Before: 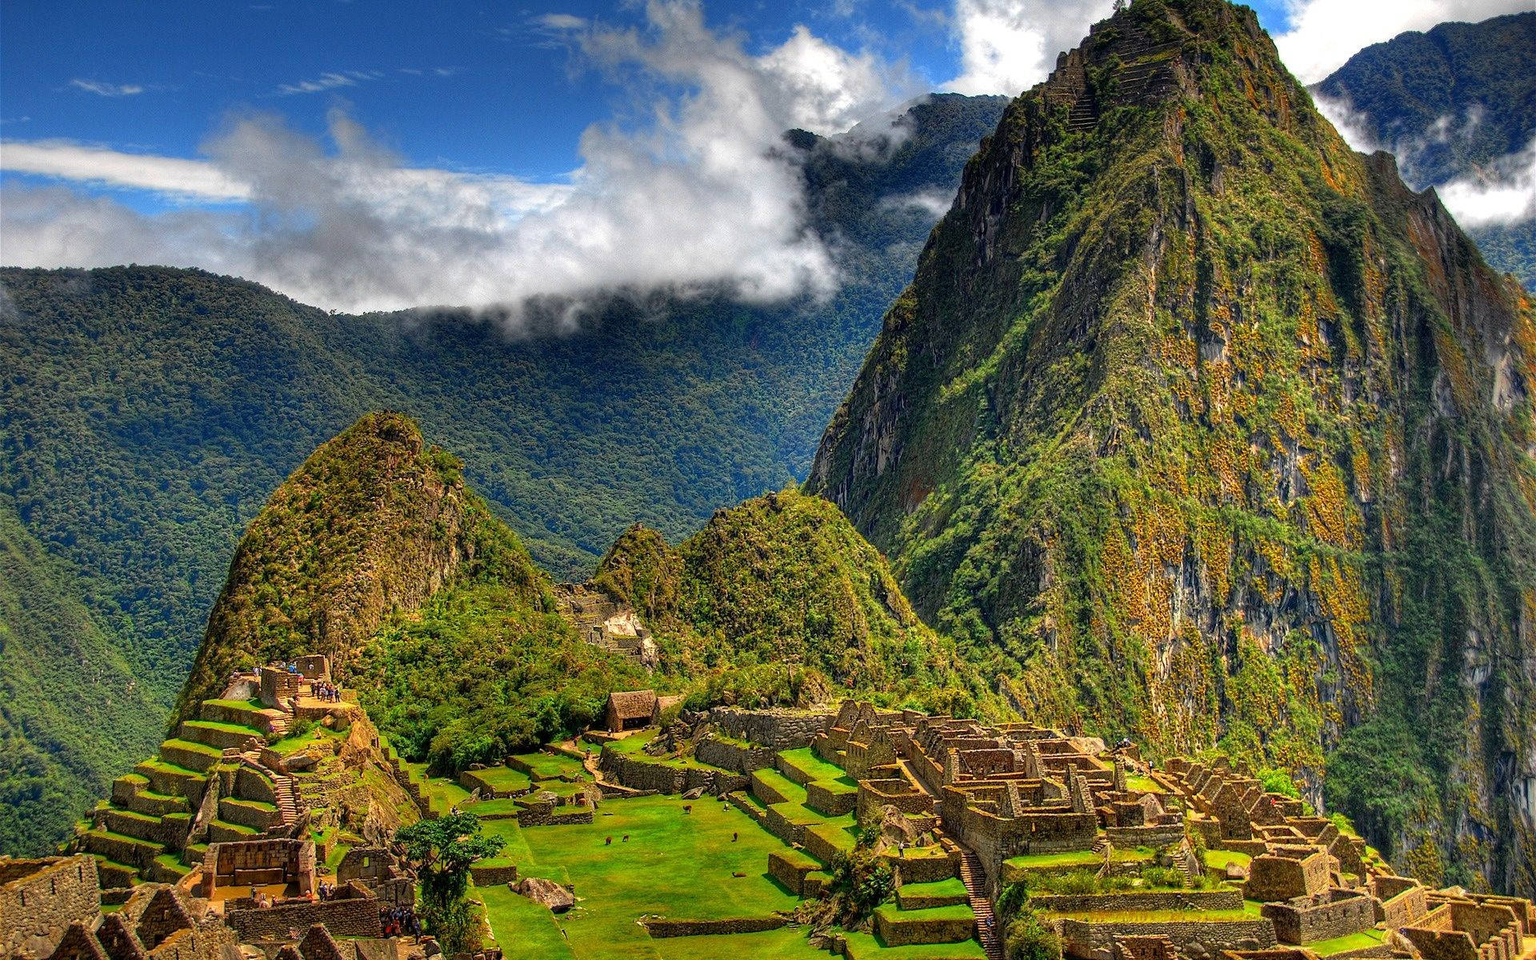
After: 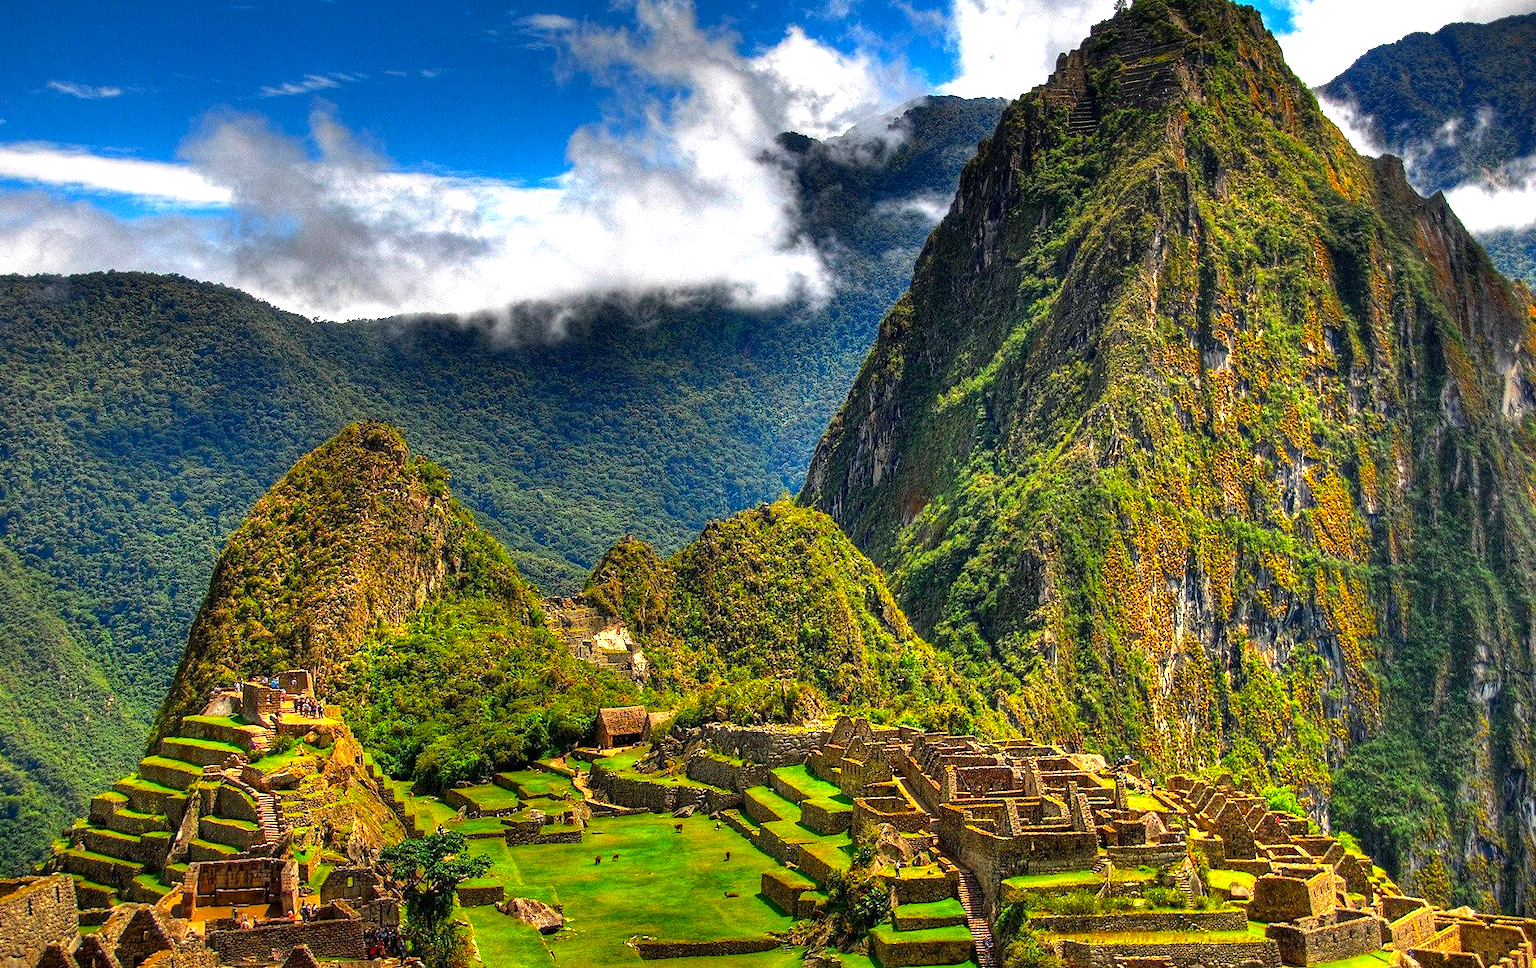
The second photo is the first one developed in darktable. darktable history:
color zones: curves: ch1 [(0.25, 0.61) (0.75, 0.248)]
color balance rgb: highlights gain › chroma 0.154%, highlights gain › hue 331.06°, perceptual saturation grading › global saturation 0.178%, perceptual brilliance grading › global brilliance -5.162%, perceptual brilliance grading › highlights 25.077%, perceptual brilliance grading › mid-tones 6.953%, perceptual brilliance grading › shadows -4.931%
crop and rotate: left 1.563%, right 0.631%, bottom 1.298%
shadows and highlights: shadows color adjustment 98%, highlights color adjustment 58.67%, soften with gaussian
